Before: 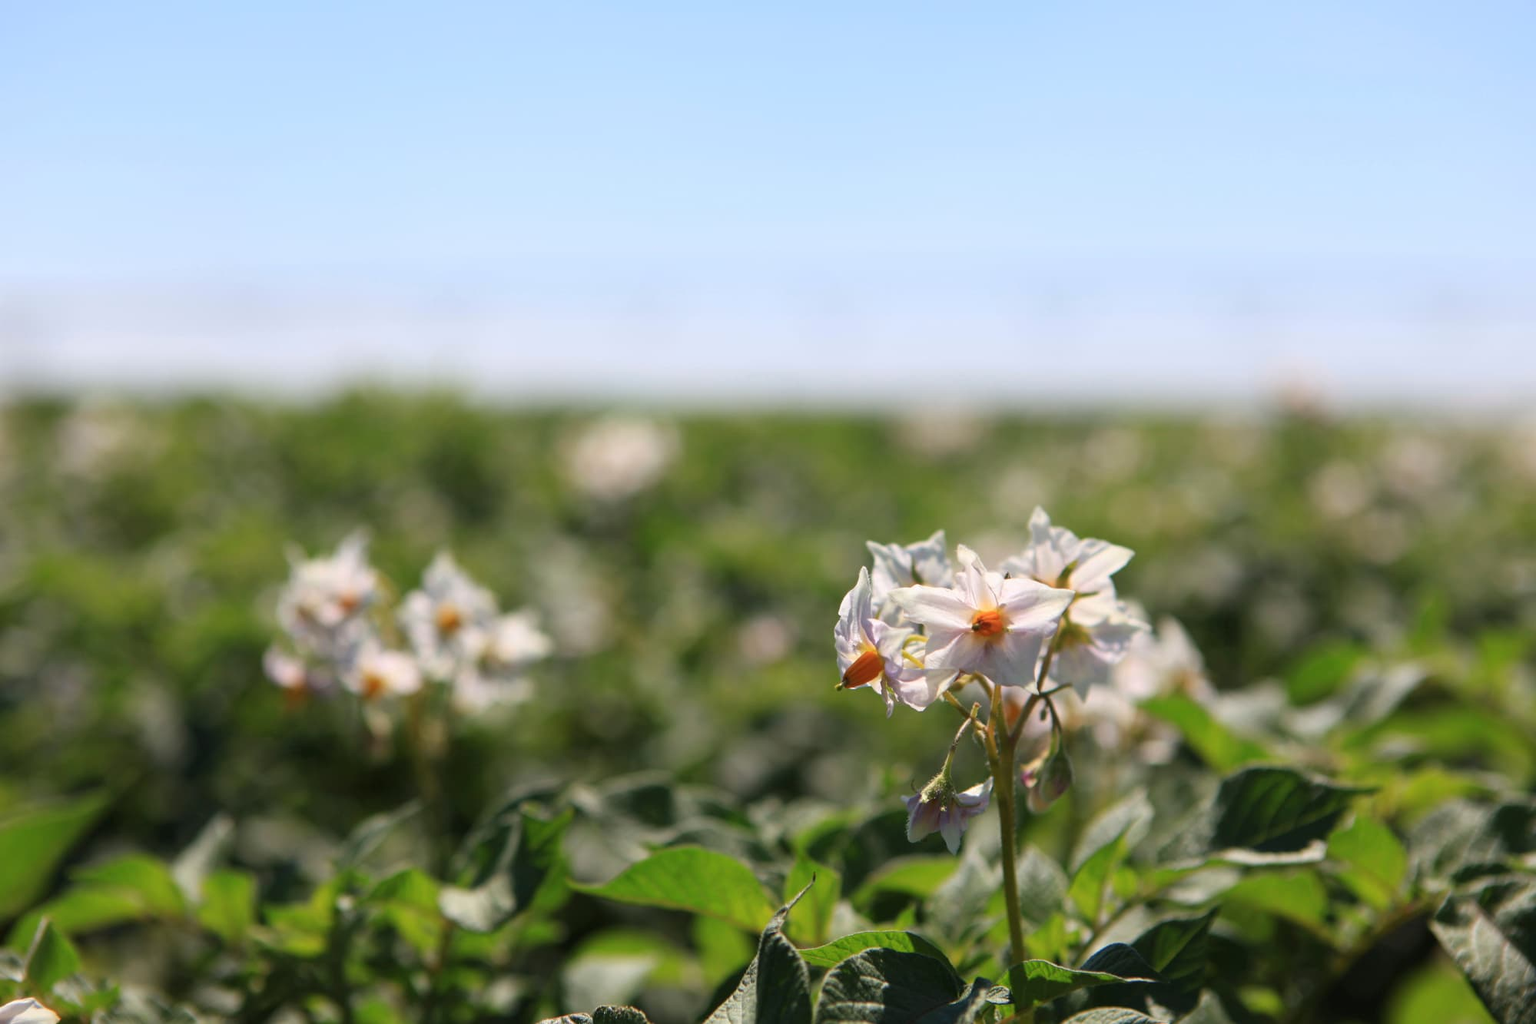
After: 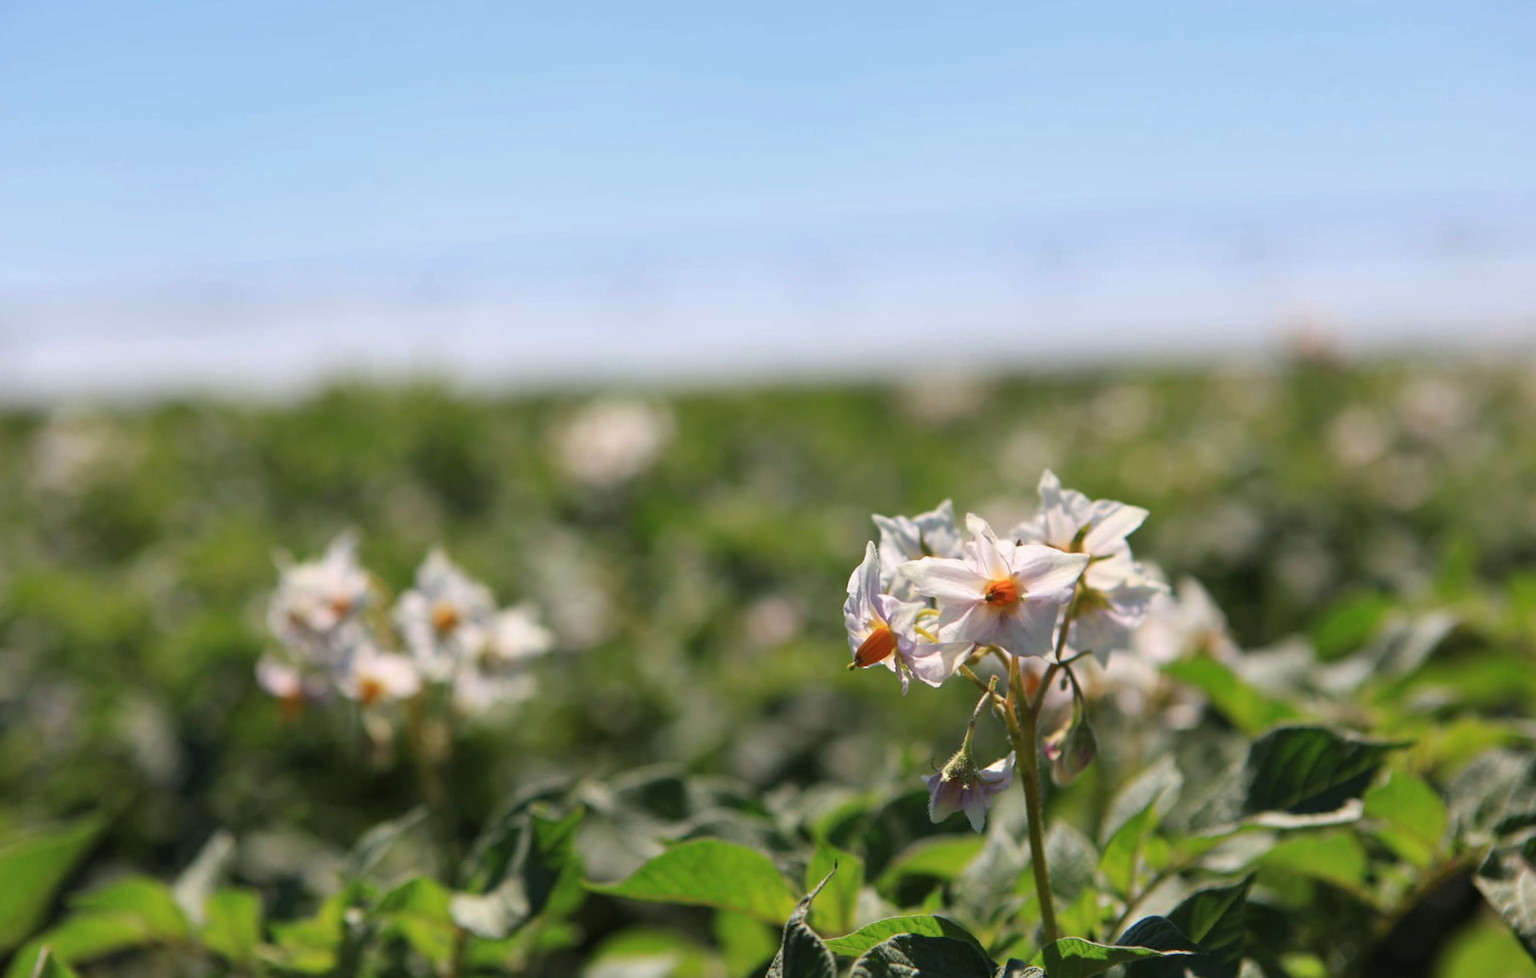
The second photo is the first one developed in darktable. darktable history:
rotate and perspective: rotation -3°, crop left 0.031, crop right 0.968, crop top 0.07, crop bottom 0.93
shadows and highlights: soften with gaussian
exposure: compensate highlight preservation false
